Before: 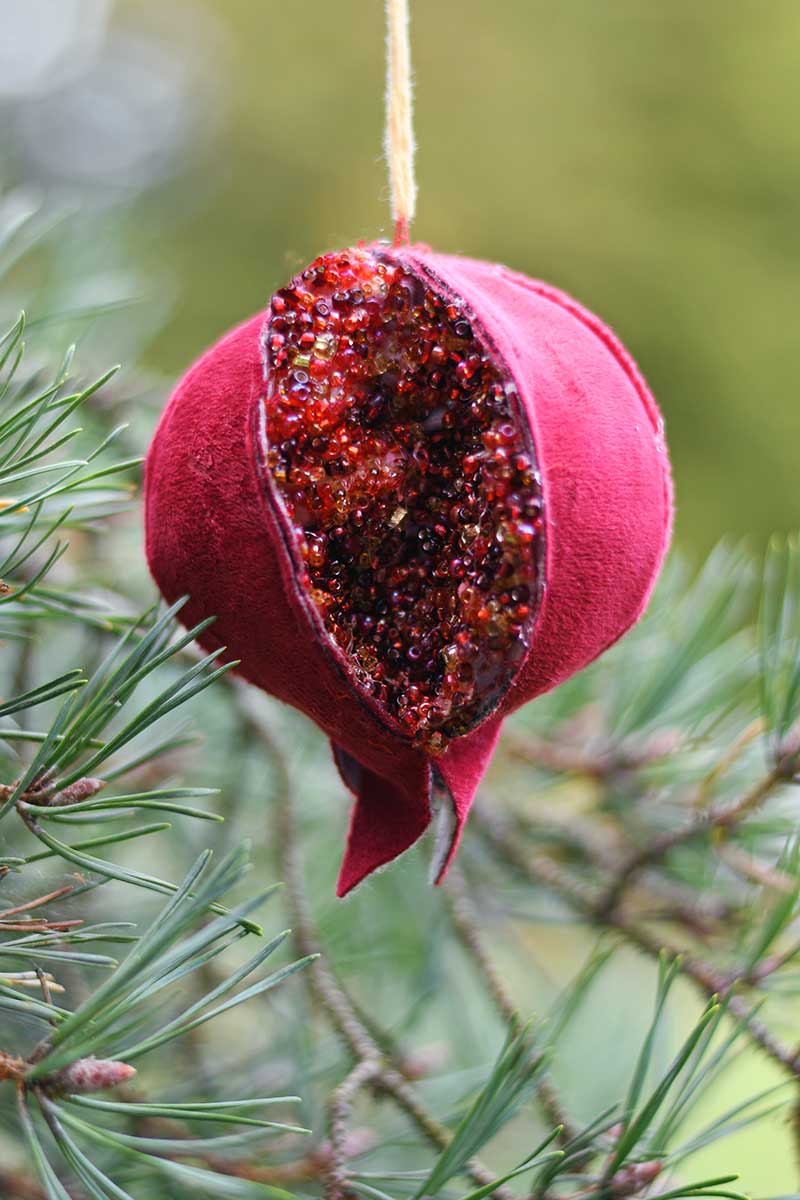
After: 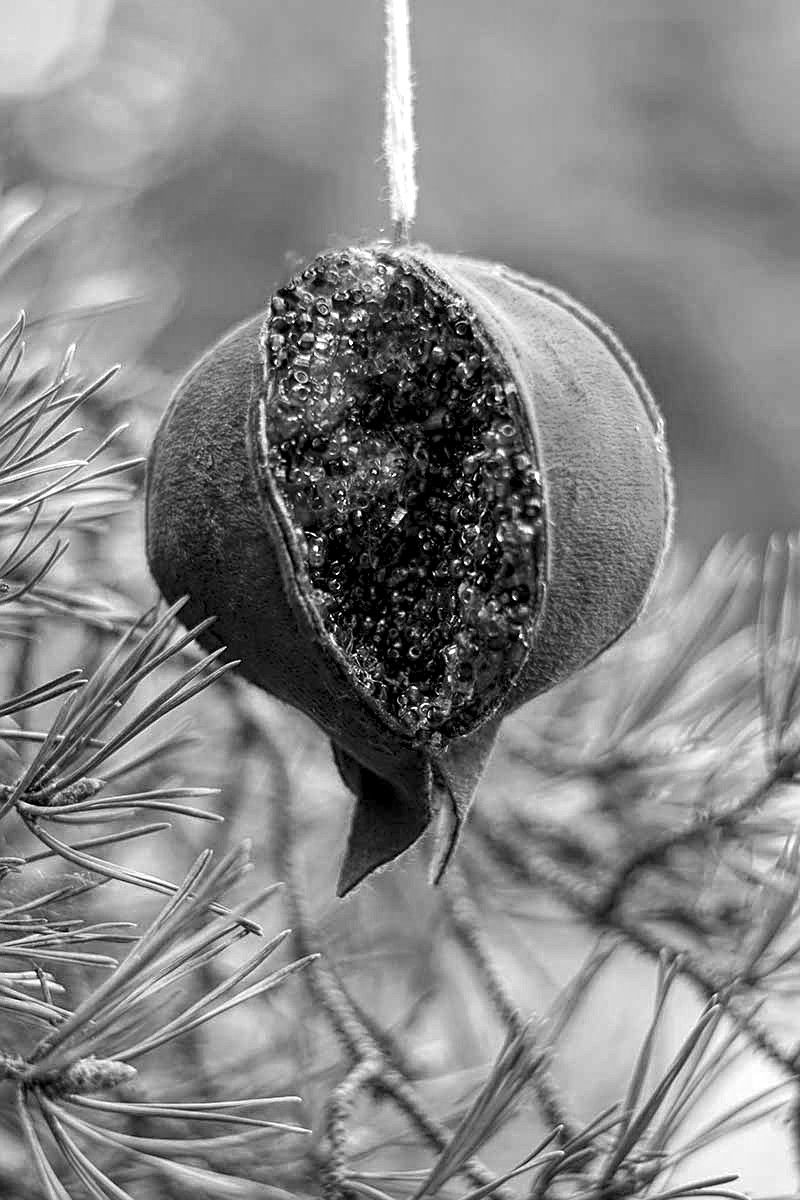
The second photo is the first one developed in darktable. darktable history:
white balance: red 1.004, blue 1.096
sharpen: on, module defaults
local contrast: highlights 100%, shadows 100%, detail 200%, midtone range 0.2
monochrome: on, module defaults
